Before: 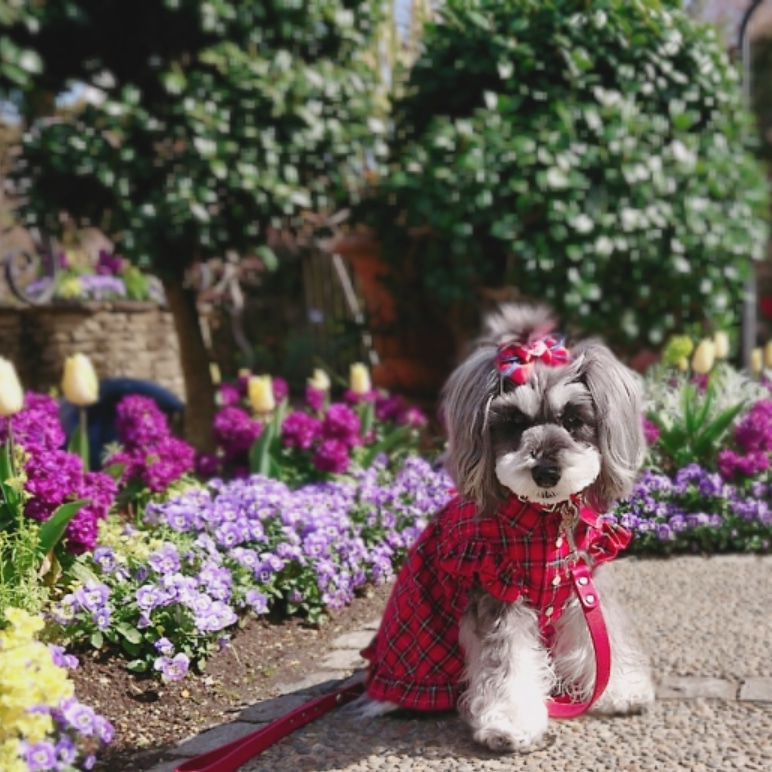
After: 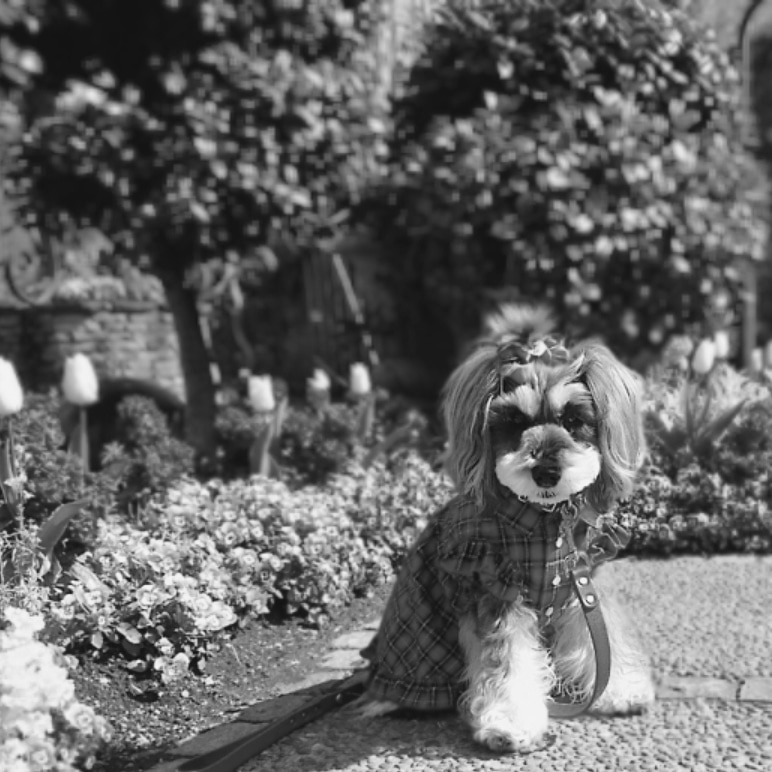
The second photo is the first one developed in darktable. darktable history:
monochrome: size 3.1
tone equalizer: on, module defaults
shadows and highlights: shadows 0, highlights 40
